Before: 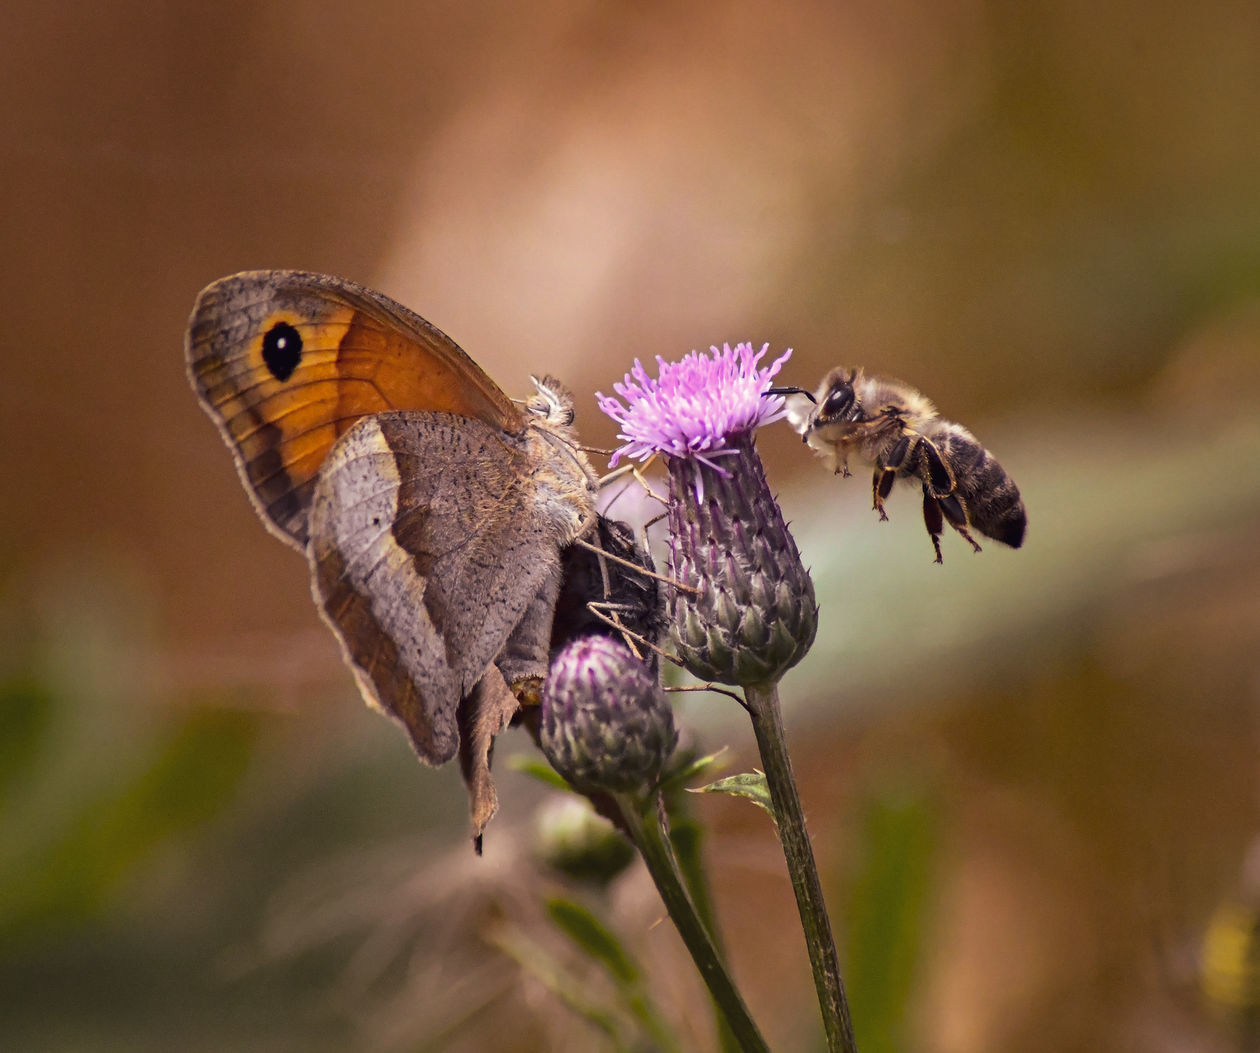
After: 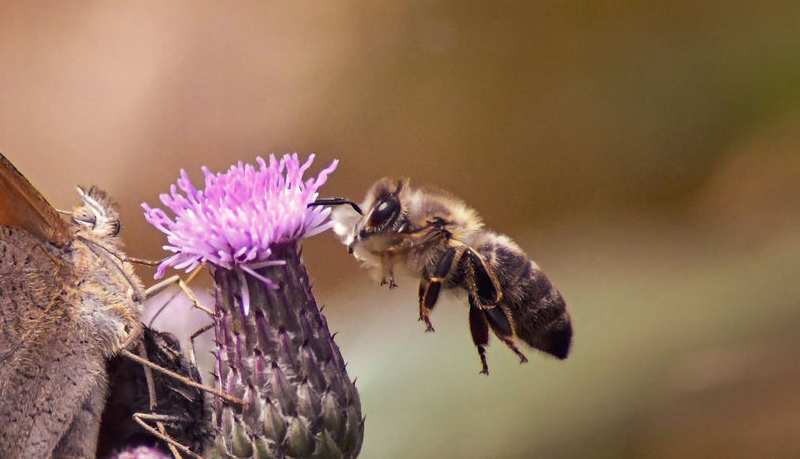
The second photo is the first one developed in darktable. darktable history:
crop: left 36.066%, top 18.002%, right 0.369%, bottom 38.359%
